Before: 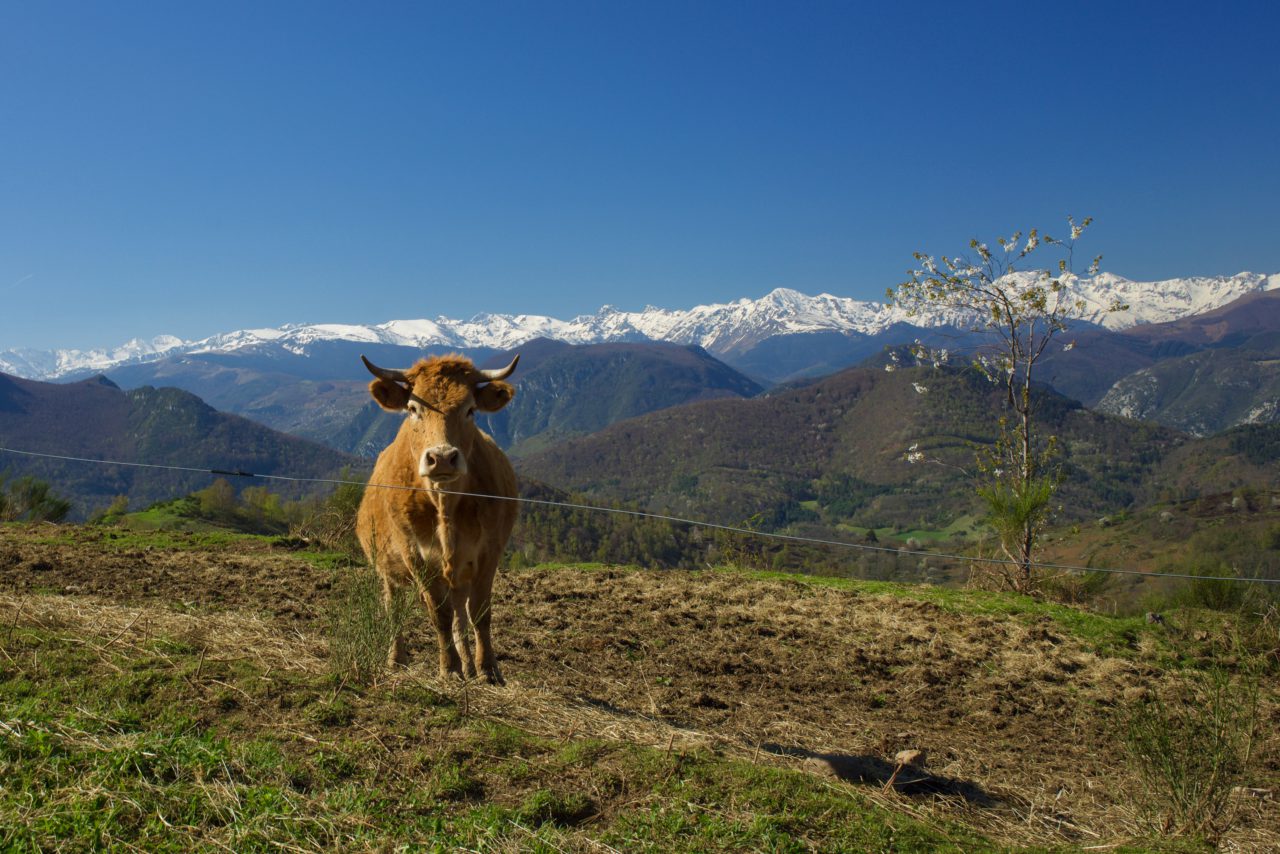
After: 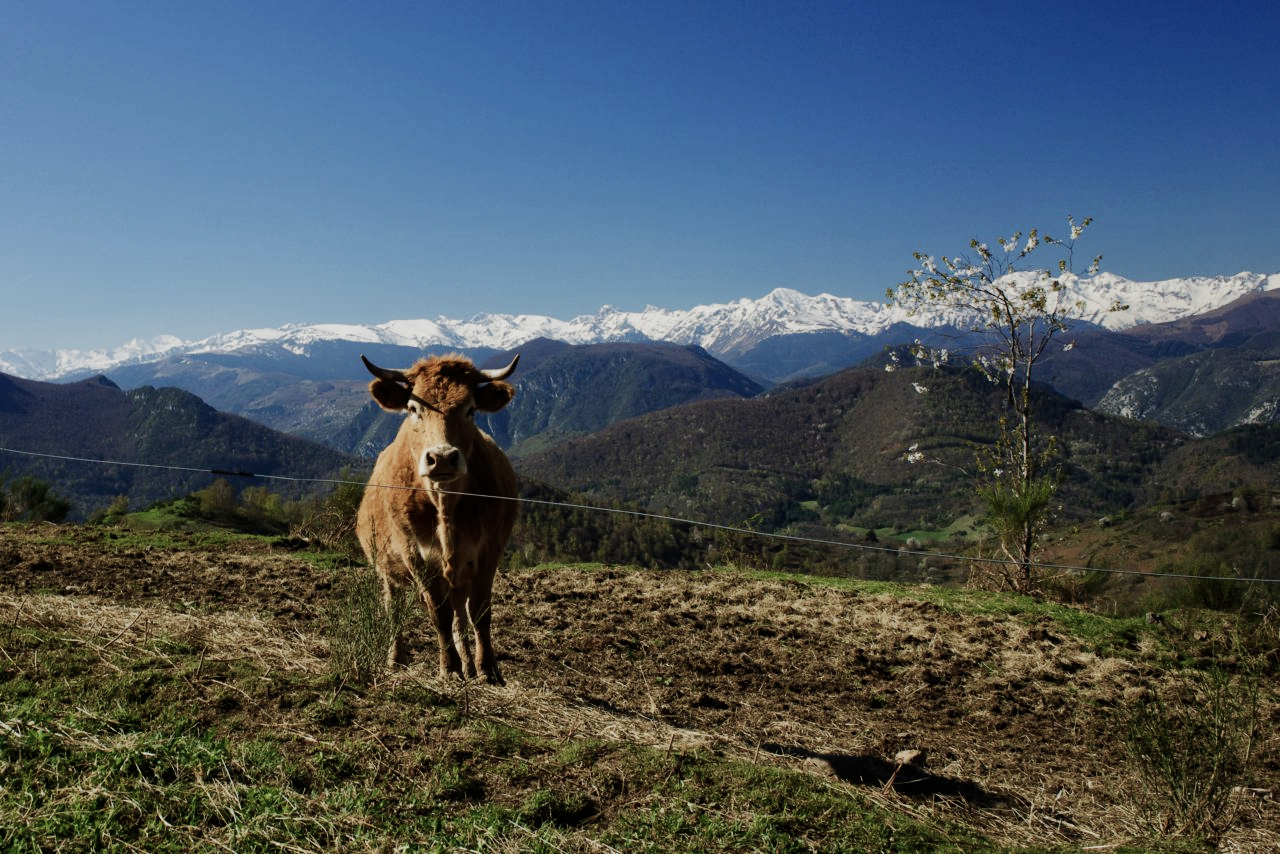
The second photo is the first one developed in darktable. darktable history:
color balance: input saturation 100.43%, contrast fulcrum 14.22%, output saturation 70.41%
sigmoid: contrast 1.8, skew -0.2, preserve hue 0%, red attenuation 0.1, red rotation 0.035, green attenuation 0.1, green rotation -0.017, blue attenuation 0.15, blue rotation -0.052, base primaries Rec2020
